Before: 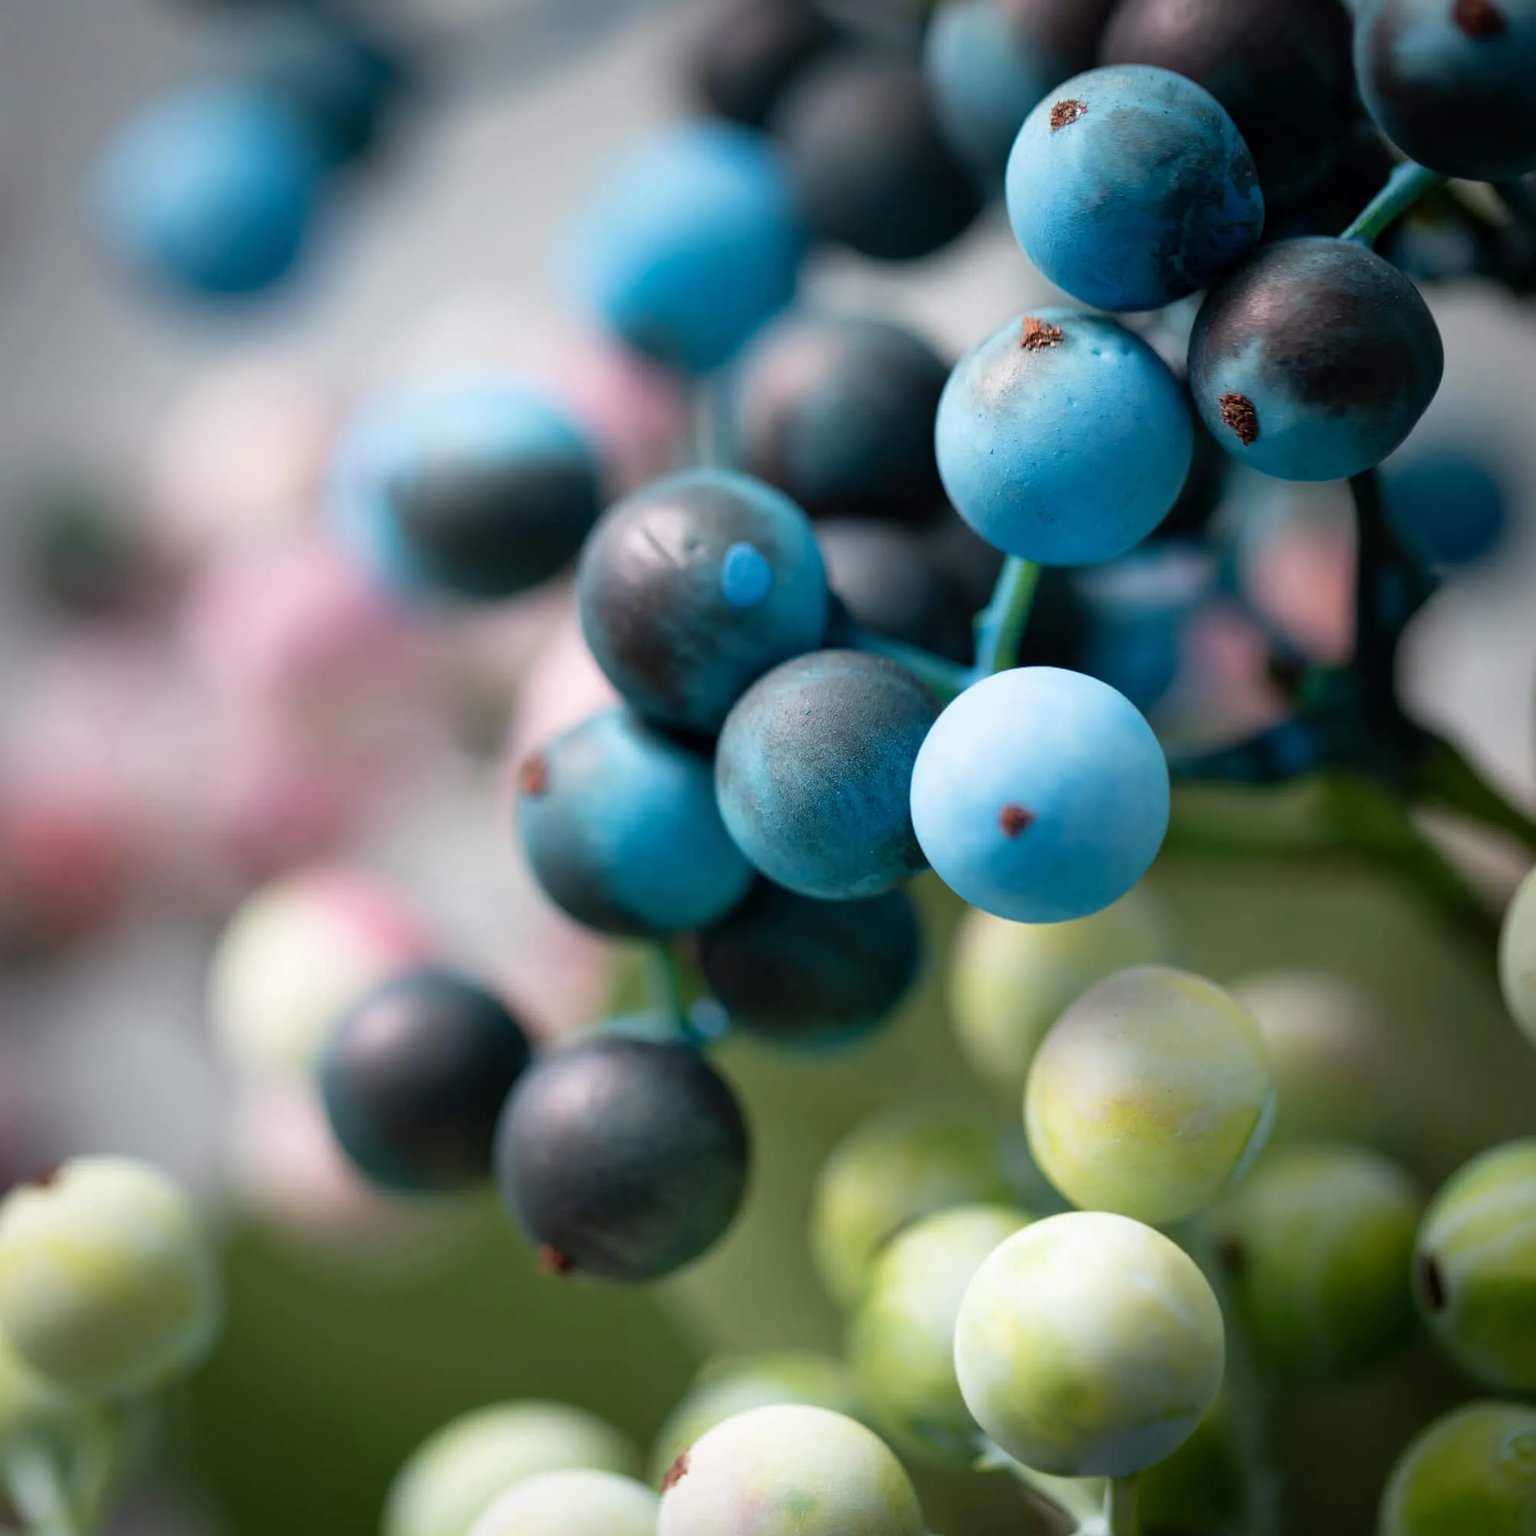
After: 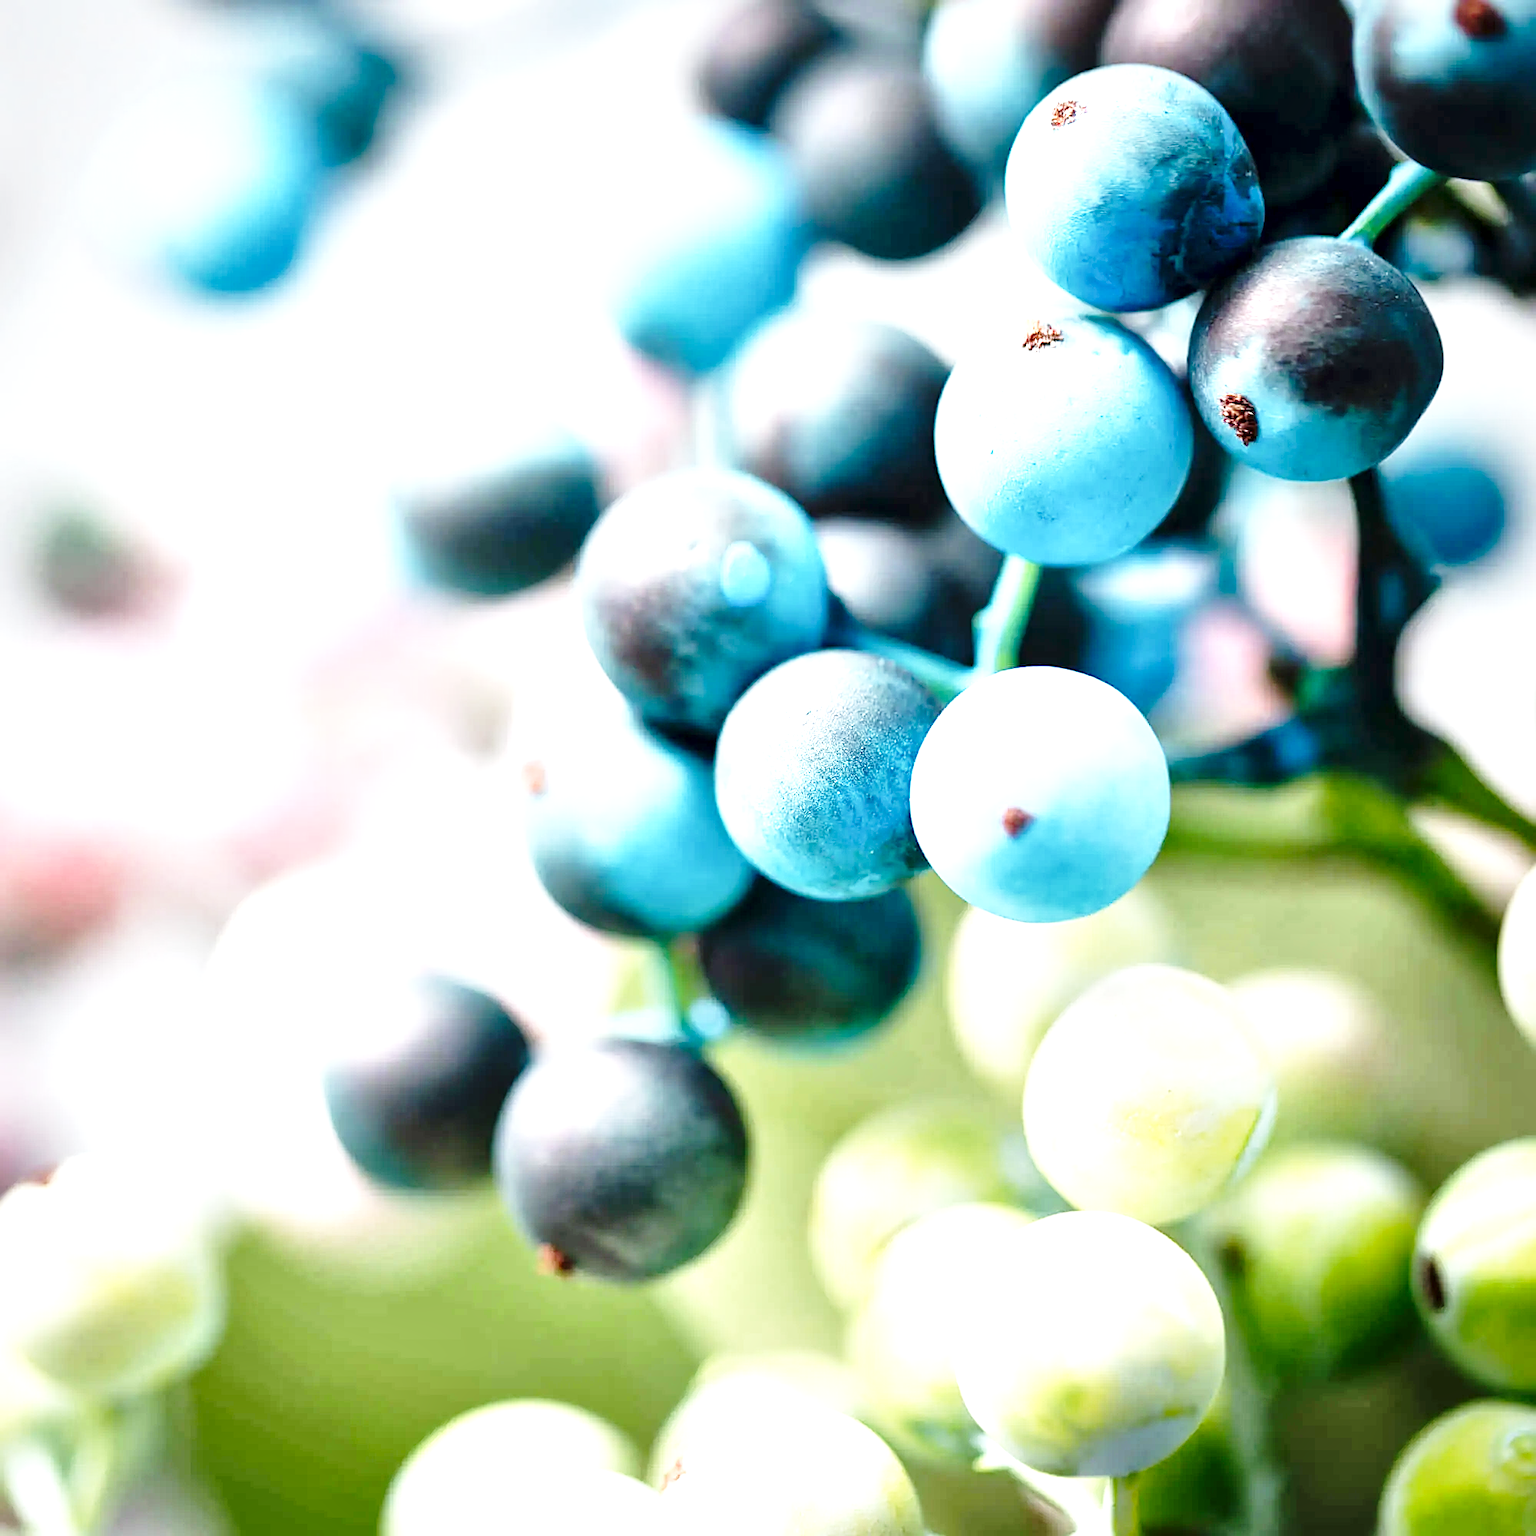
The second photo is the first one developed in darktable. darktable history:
exposure: black level correction 0, exposure 1.739 EV, compensate highlight preservation false
sharpen: on, module defaults
base curve: curves: ch0 [(0, 0) (0.028, 0.03) (0.121, 0.232) (0.46, 0.748) (0.859, 0.968) (1, 1)], preserve colors none
local contrast: mode bilateral grid, contrast 25, coarseness 59, detail 152%, midtone range 0.2
